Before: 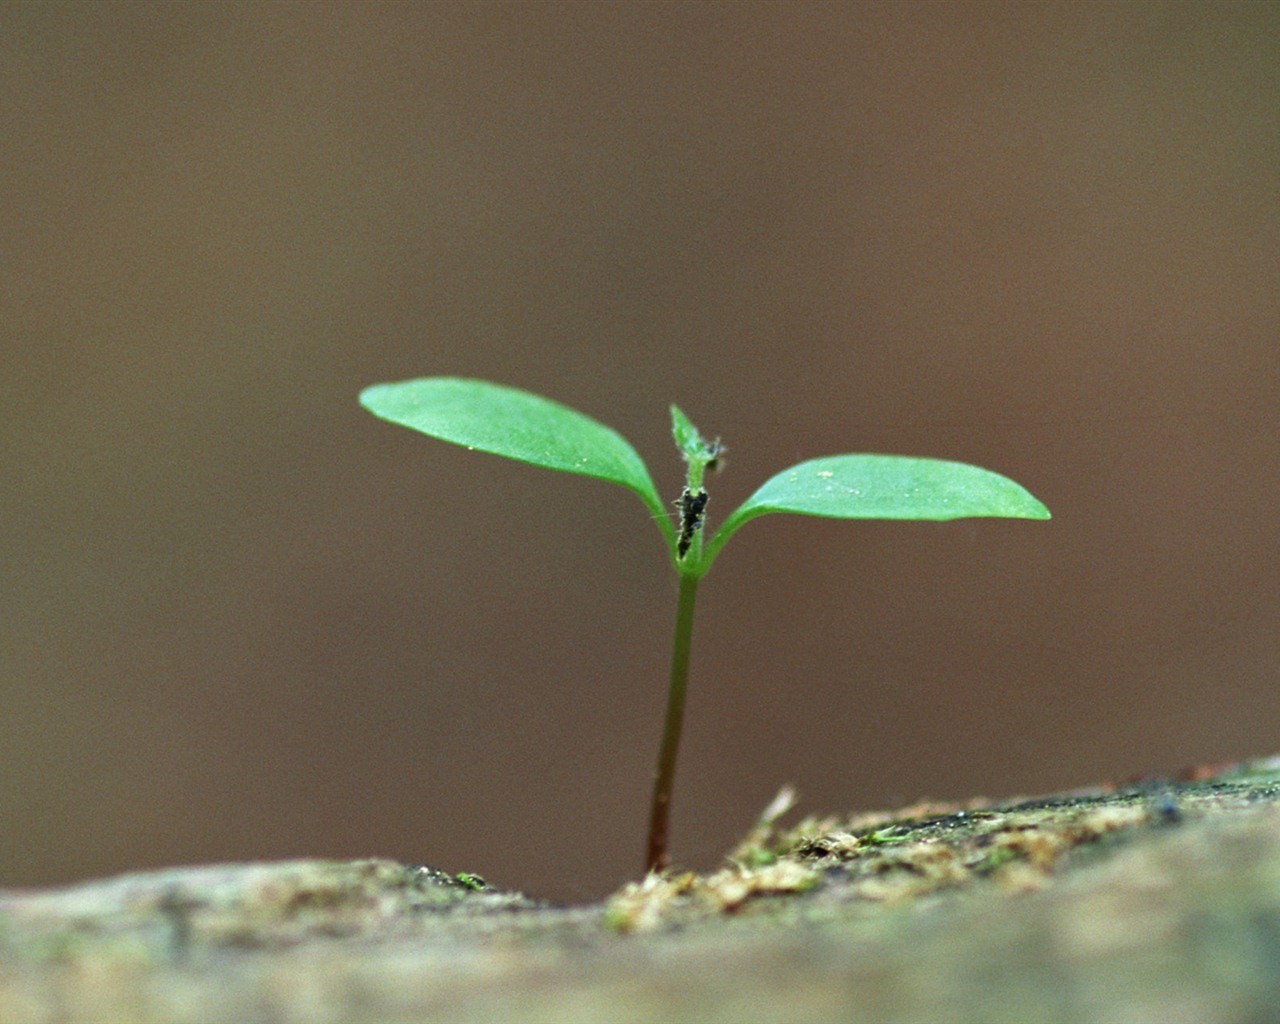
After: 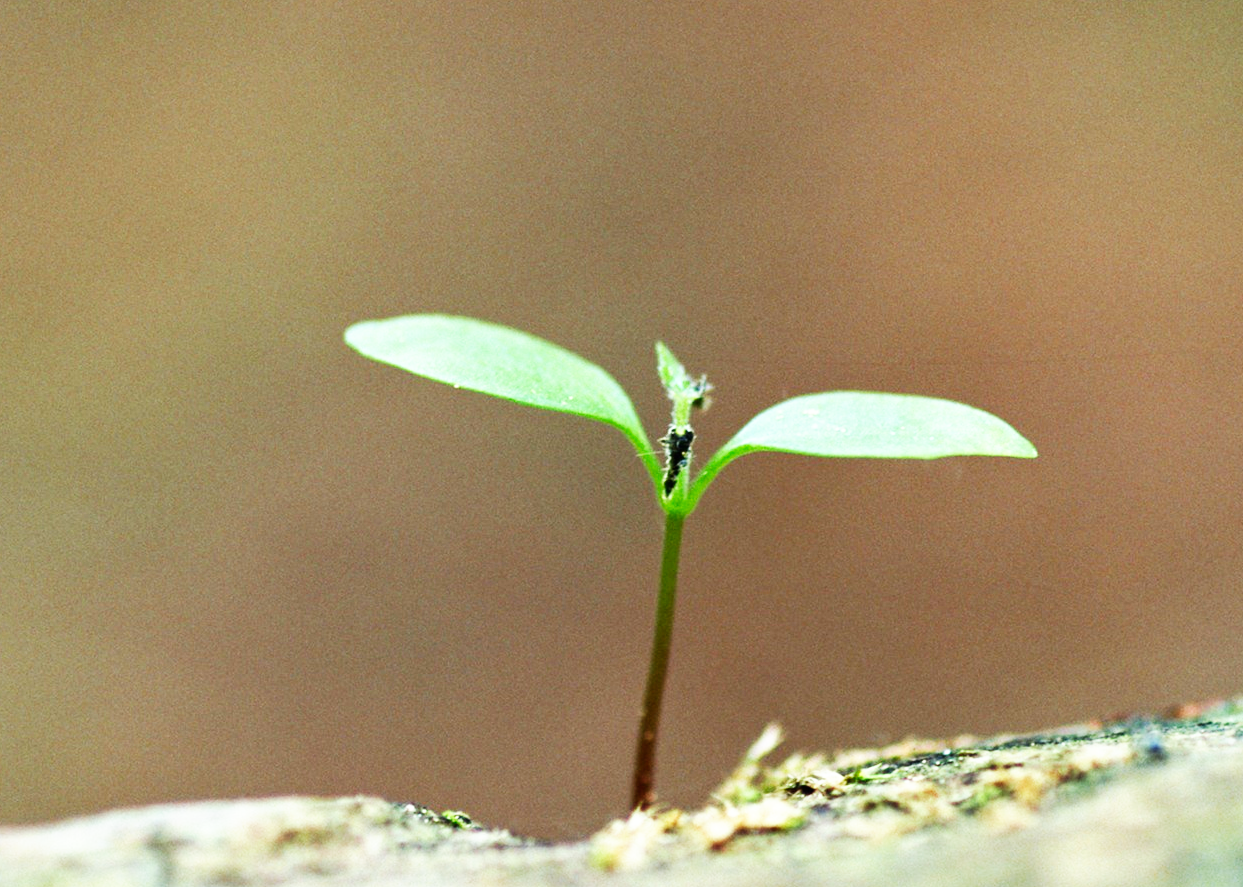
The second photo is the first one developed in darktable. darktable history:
crop: left 1.098%, top 6.09%, right 1.754%, bottom 7.211%
base curve: curves: ch0 [(0, 0) (0.007, 0.004) (0.027, 0.03) (0.046, 0.07) (0.207, 0.54) (0.442, 0.872) (0.673, 0.972) (1, 1)], preserve colors none
